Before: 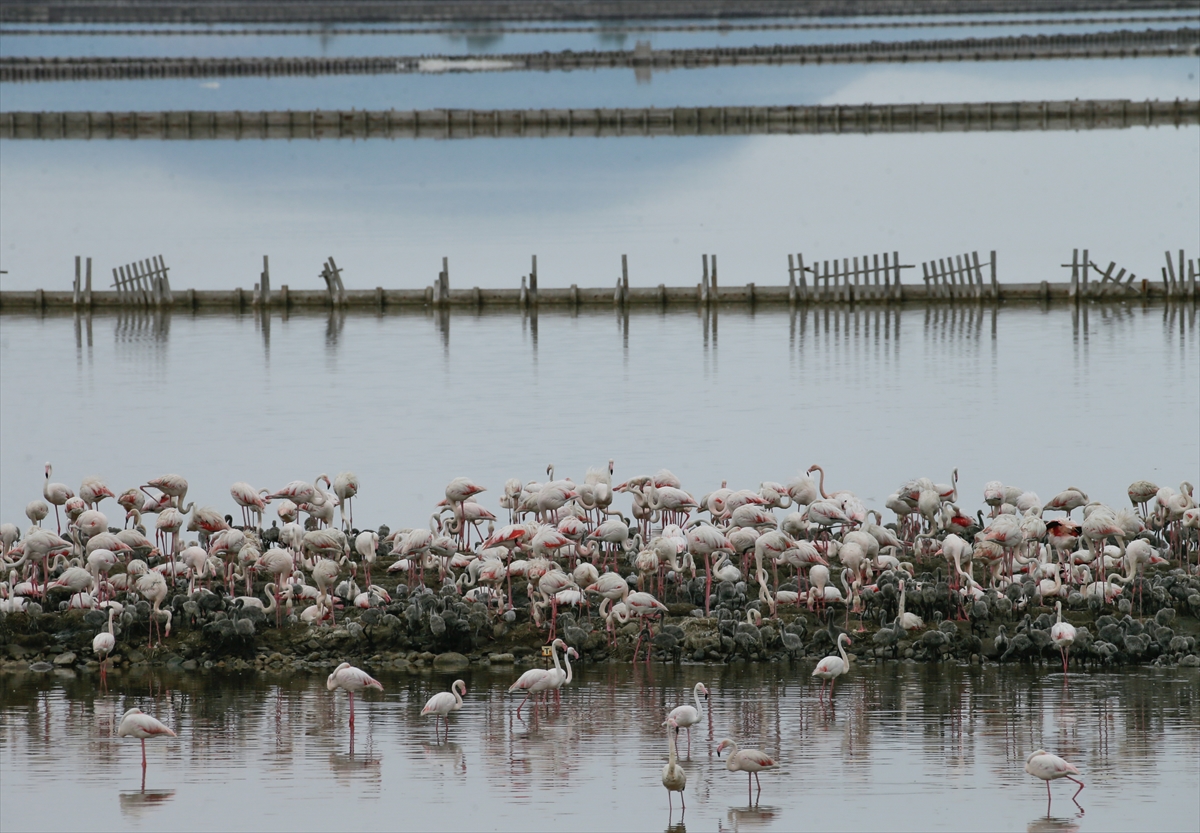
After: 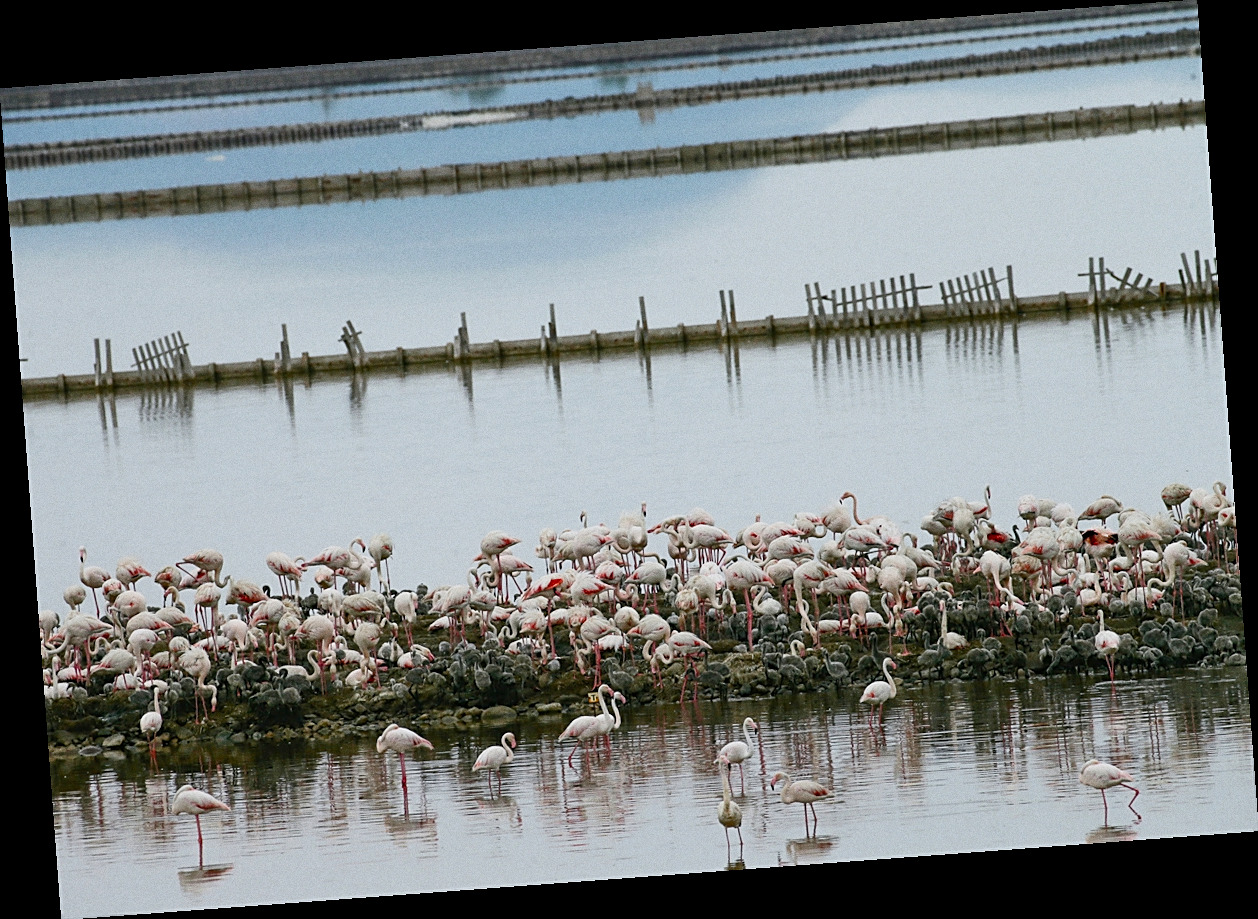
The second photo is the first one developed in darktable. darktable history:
grain: on, module defaults
sharpen: on, module defaults
rotate and perspective: rotation -4.25°, automatic cropping off
color balance rgb: perceptual saturation grading › global saturation 35%, perceptual saturation grading › highlights -30%, perceptual saturation grading › shadows 35%, perceptual brilliance grading › global brilliance 3%, perceptual brilliance grading › highlights -3%, perceptual brilliance grading › shadows 3%
contrast brightness saturation: contrast 0.15, brightness 0.05
